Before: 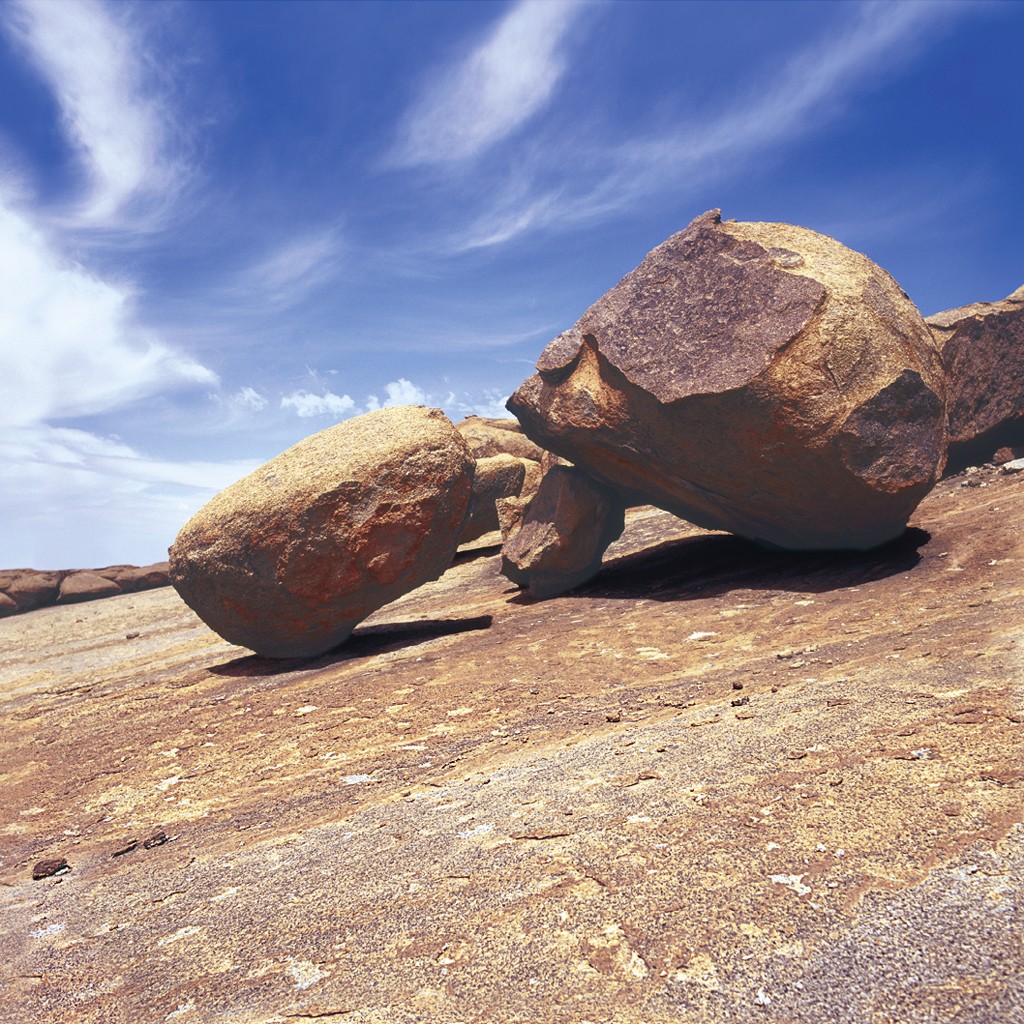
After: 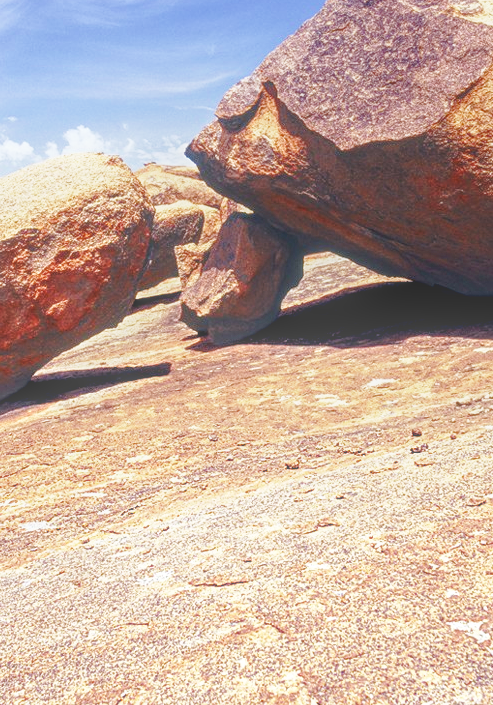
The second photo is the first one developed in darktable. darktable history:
exposure: black level correction 0.014, compensate highlight preservation false
crop: left 31.402%, top 24.783%, right 20.357%, bottom 6.289%
base curve: curves: ch0 [(0, 0) (0.028, 0.03) (0.121, 0.232) (0.46, 0.748) (0.859, 0.968) (1, 1)], preserve colors none
local contrast: highlights 72%, shadows 8%, midtone range 0.19
